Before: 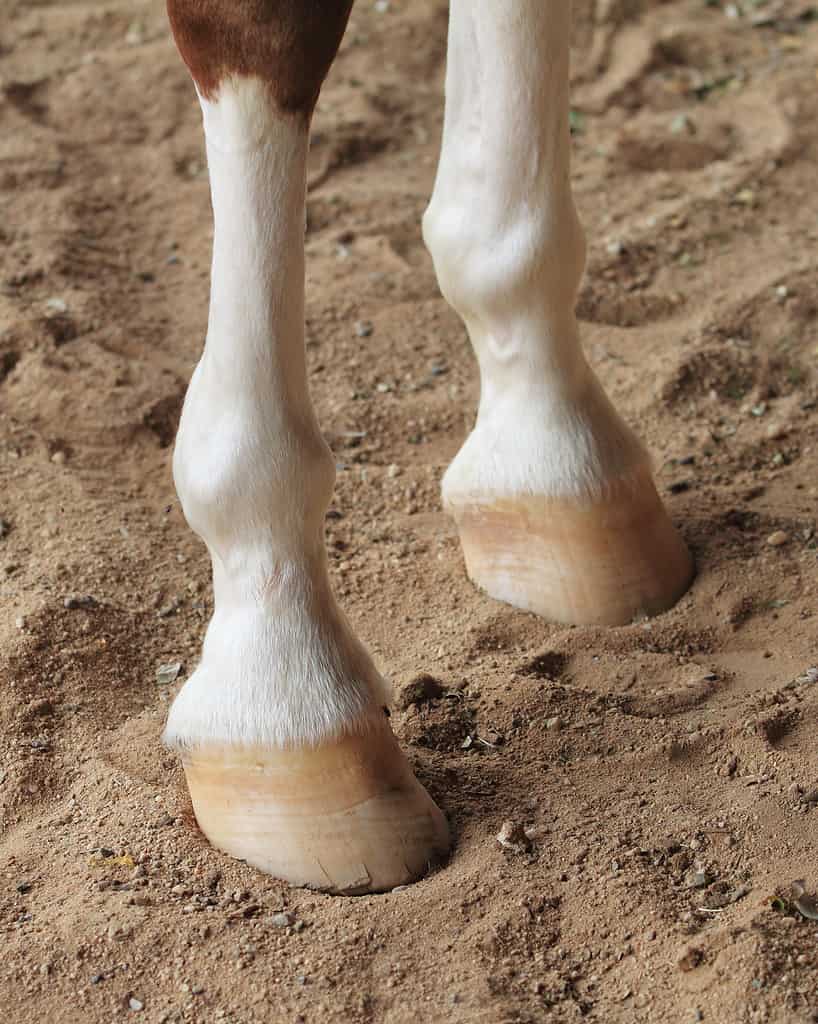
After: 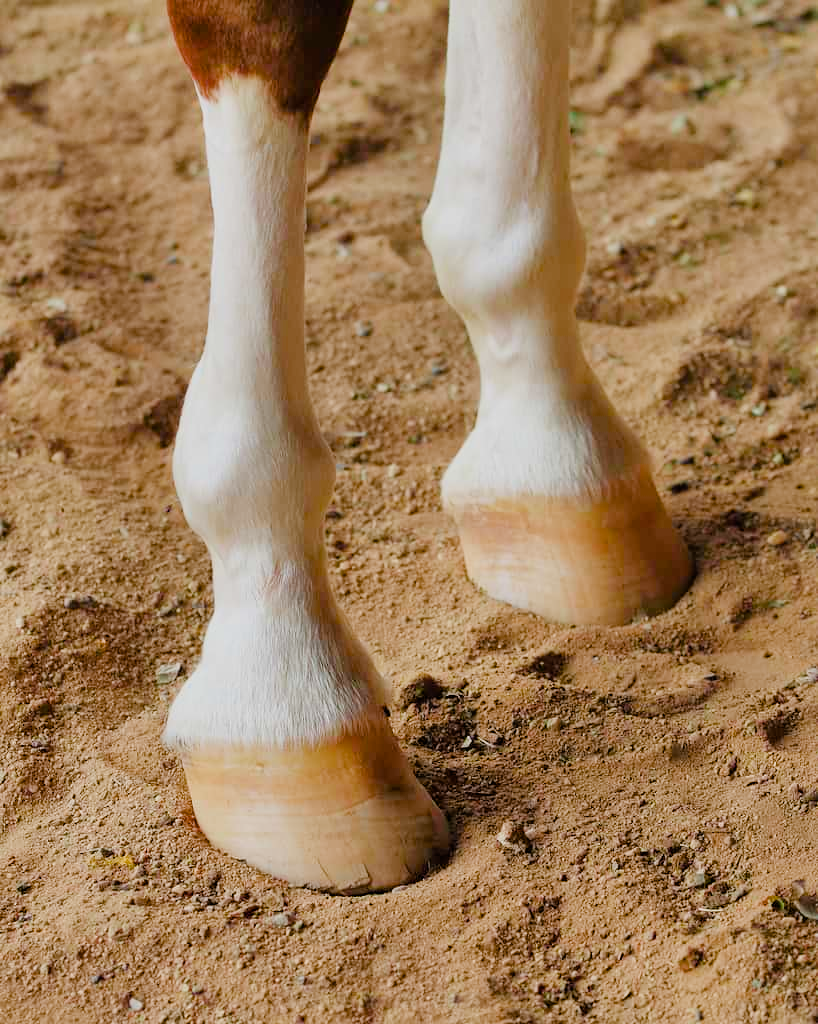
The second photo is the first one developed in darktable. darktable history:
filmic rgb: black relative exposure -7.65 EV, white relative exposure 4.56 EV, threshold 3.06 EV, hardness 3.61, contrast 1.057, enable highlight reconstruction true
color balance rgb: perceptual saturation grading › global saturation 20%, perceptual saturation grading › highlights -14.398%, perceptual saturation grading › shadows 49.335%, perceptual brilliance grading › global brilliance 9.776%, perceptual brilliance grading › shadows 15.451%, global vibrance 21.337%
shadows and highlights: radius 107.04, shadows 45.86, highlights -67.76, low approximation 0.01, soften with gaussian
